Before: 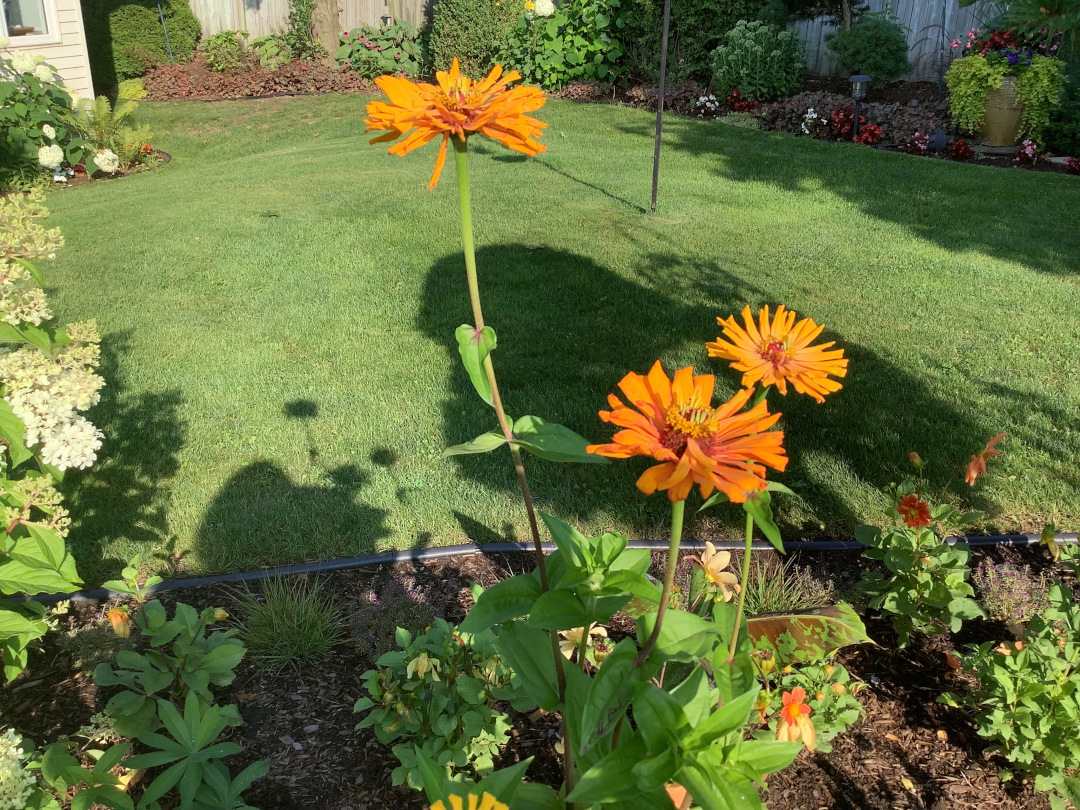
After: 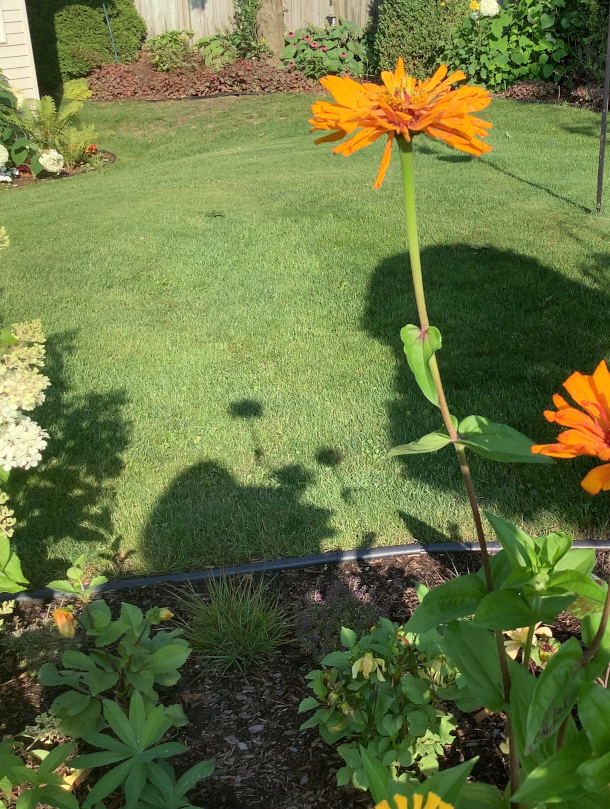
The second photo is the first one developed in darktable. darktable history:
crop: left 5.173%, right 38.302%
